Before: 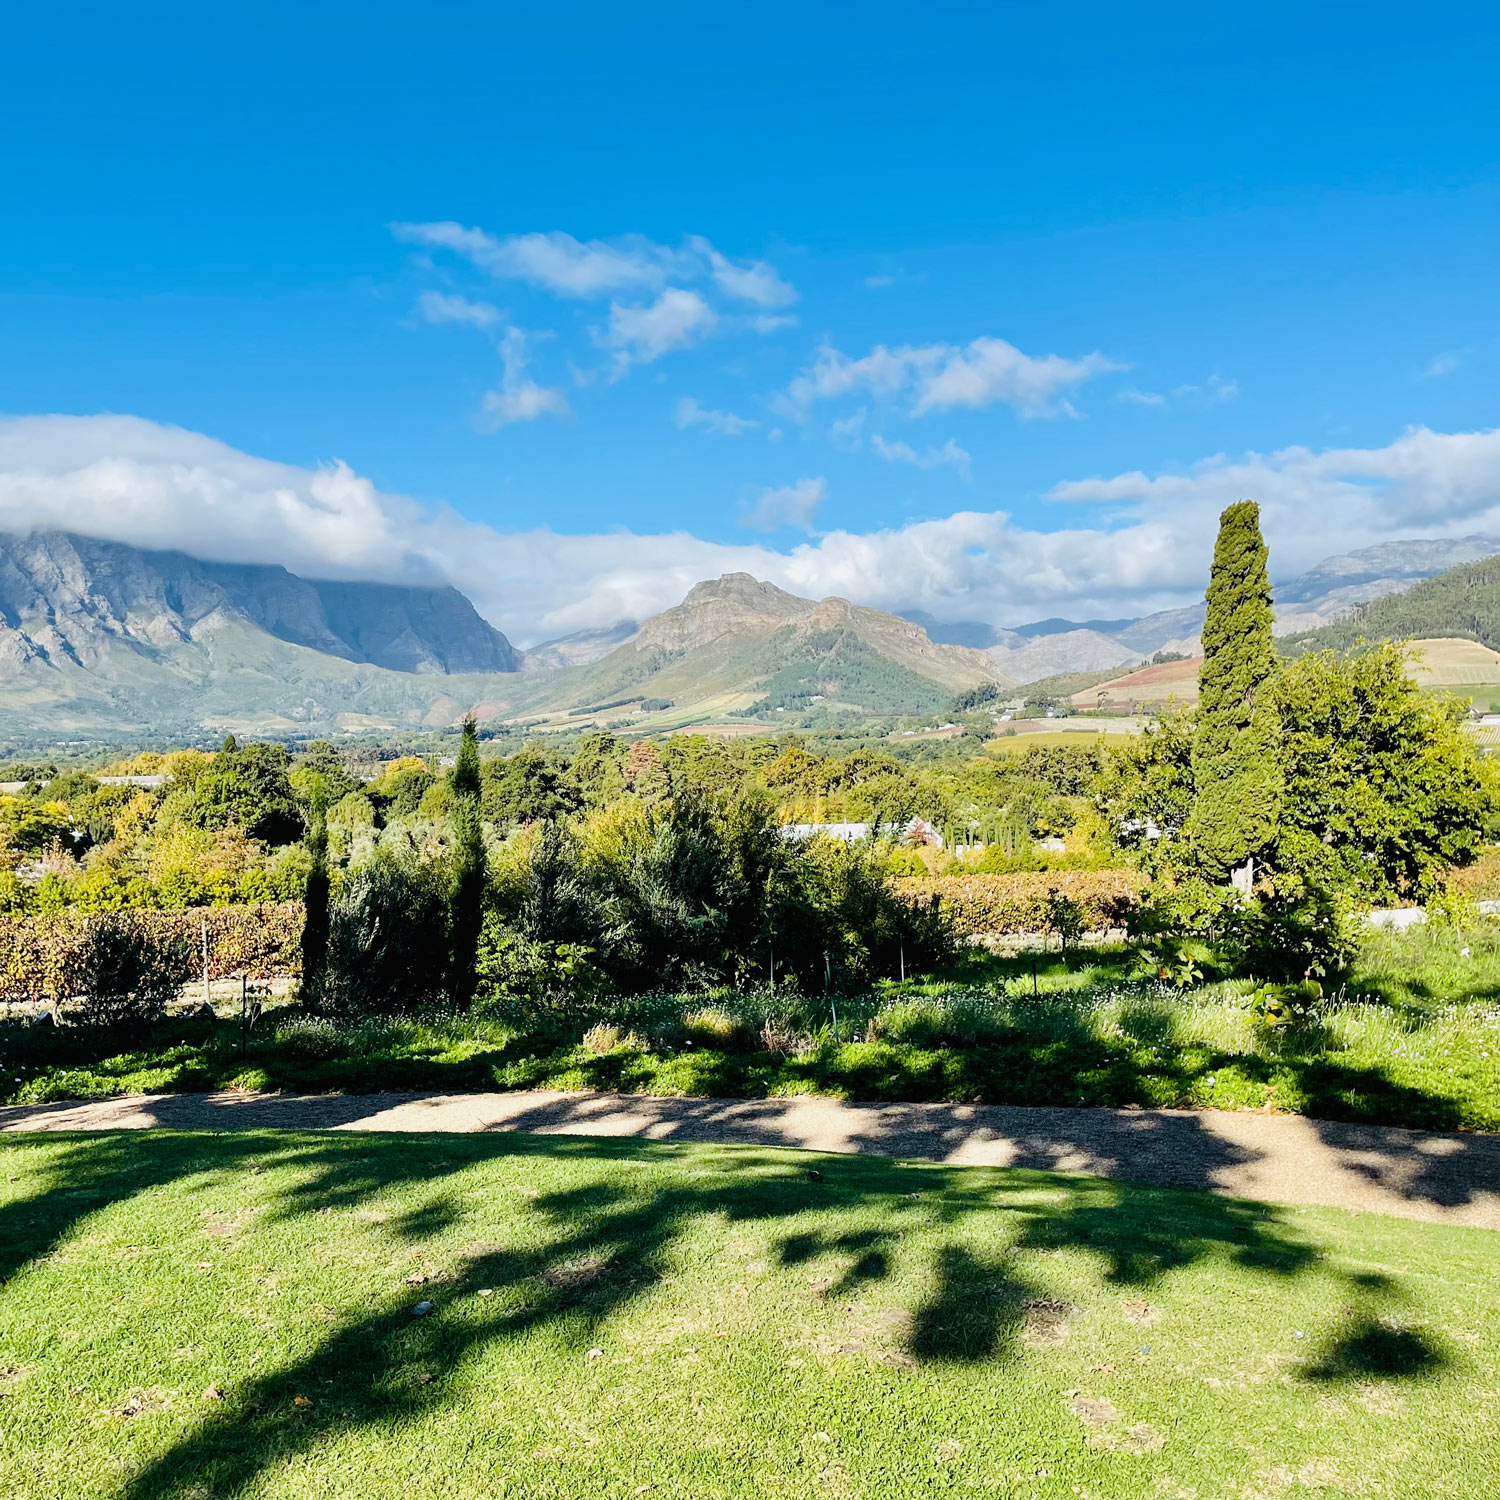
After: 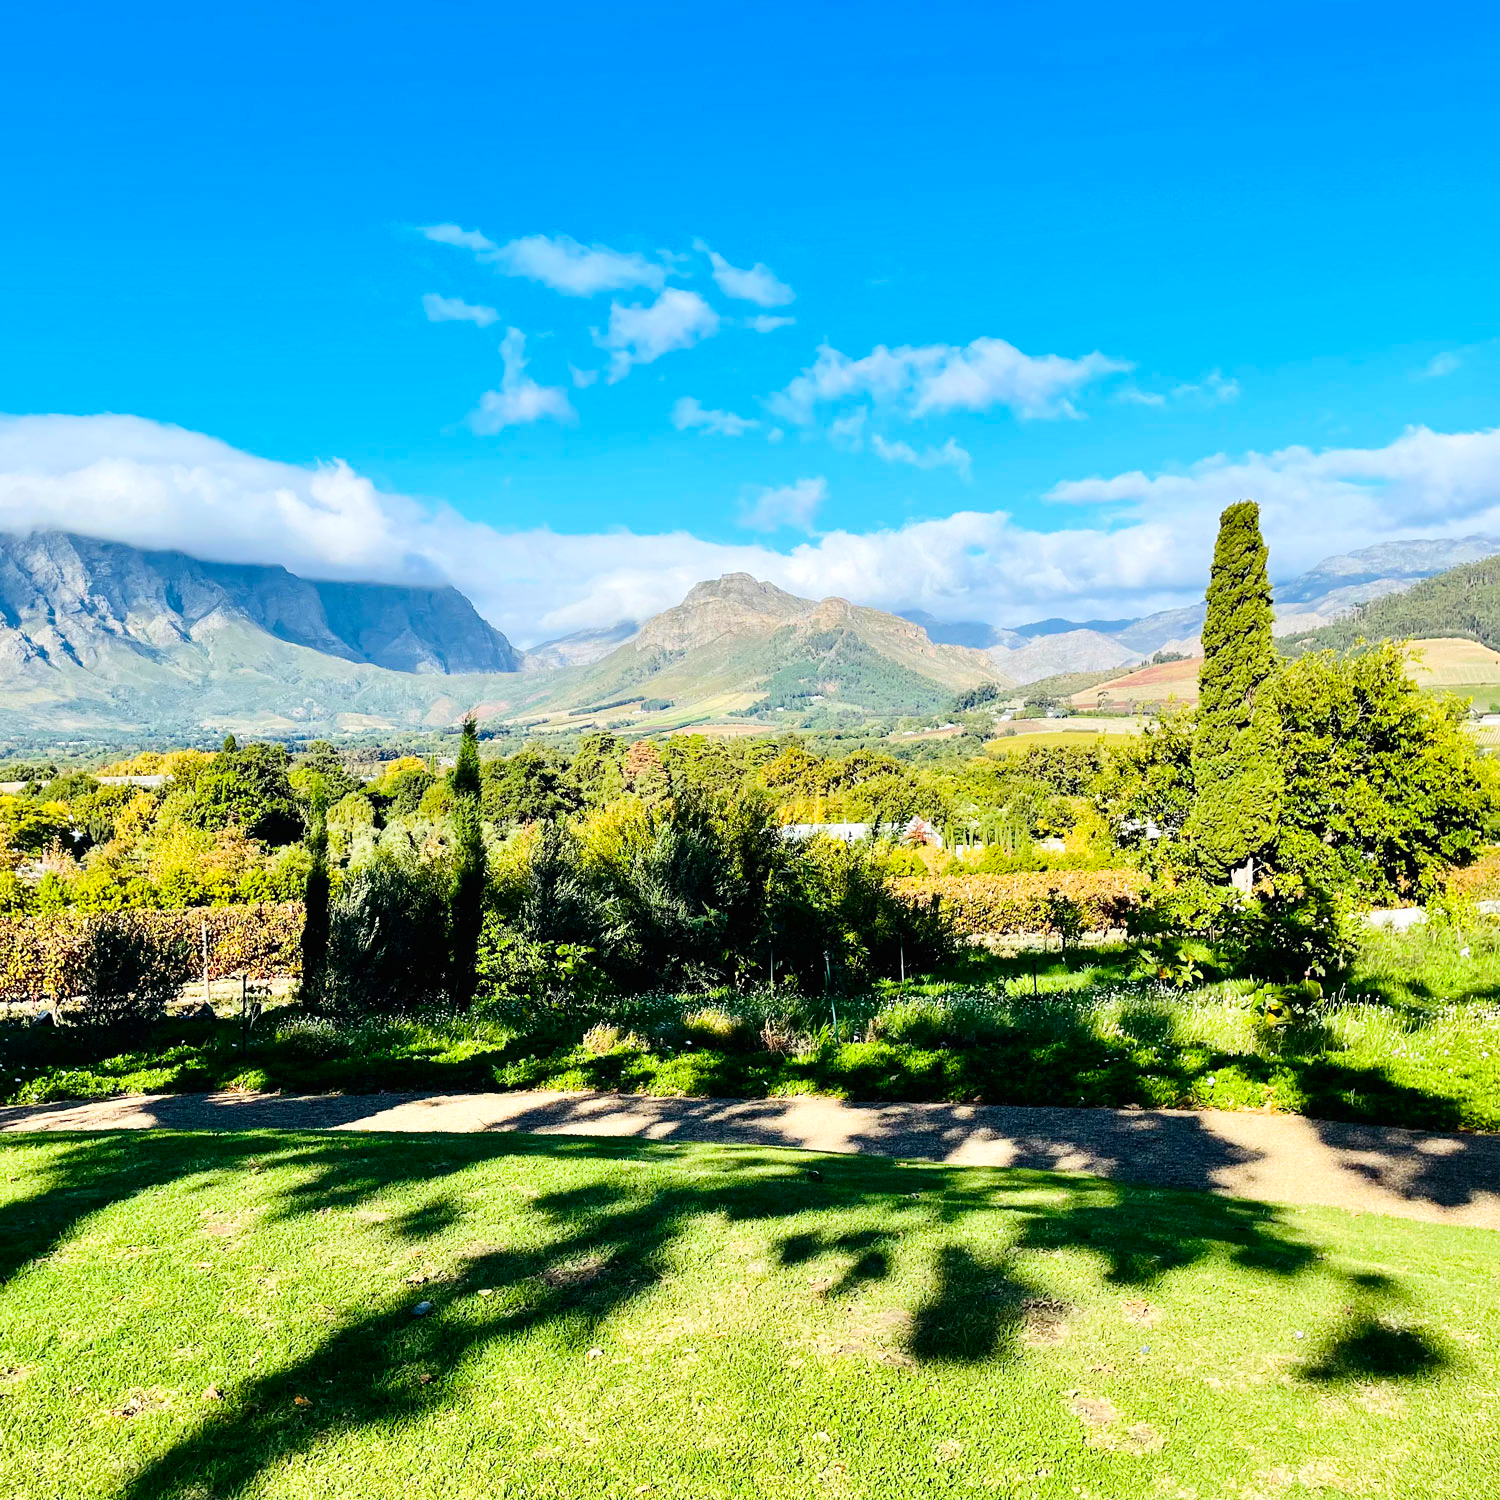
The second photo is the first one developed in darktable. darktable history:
exposure: exposure 0.161 EV, compensate highlight preservation false
contrast brightness saturation: contrast 0.18, saturation 0.3
